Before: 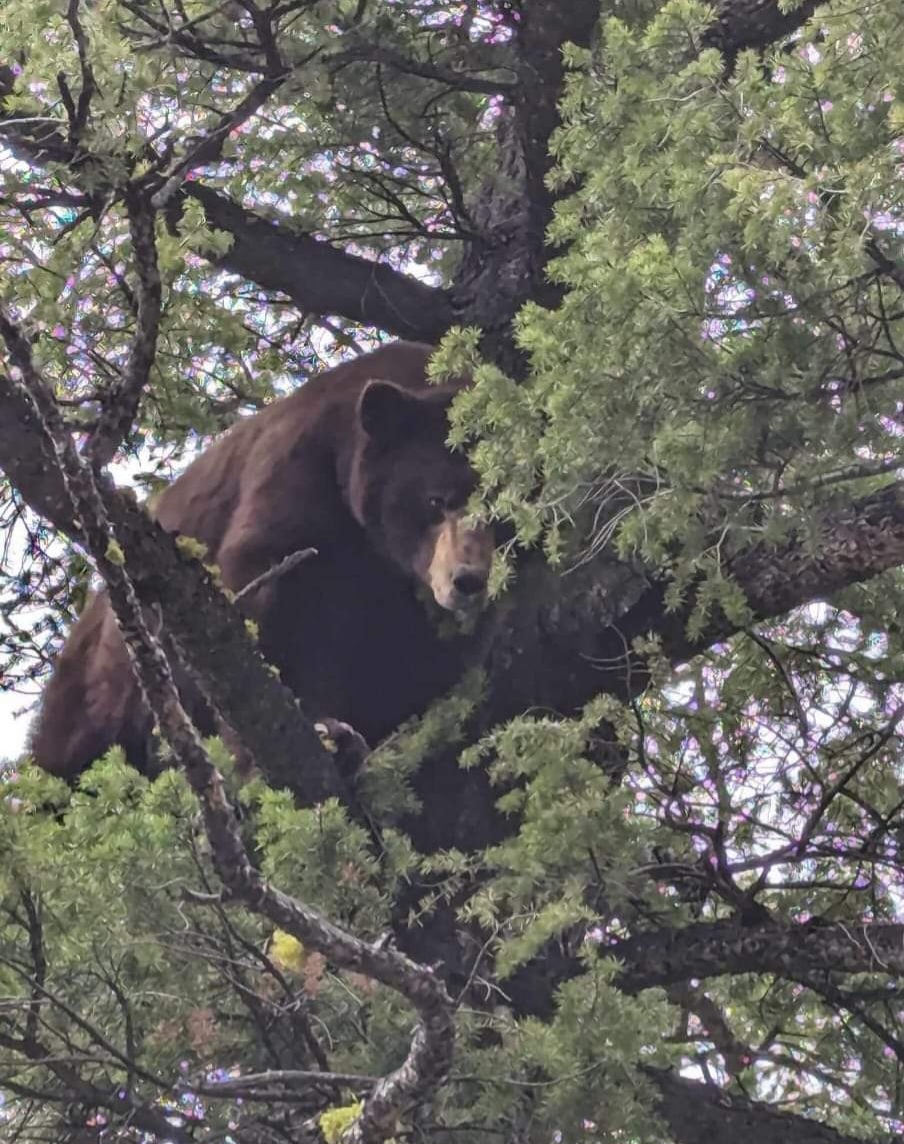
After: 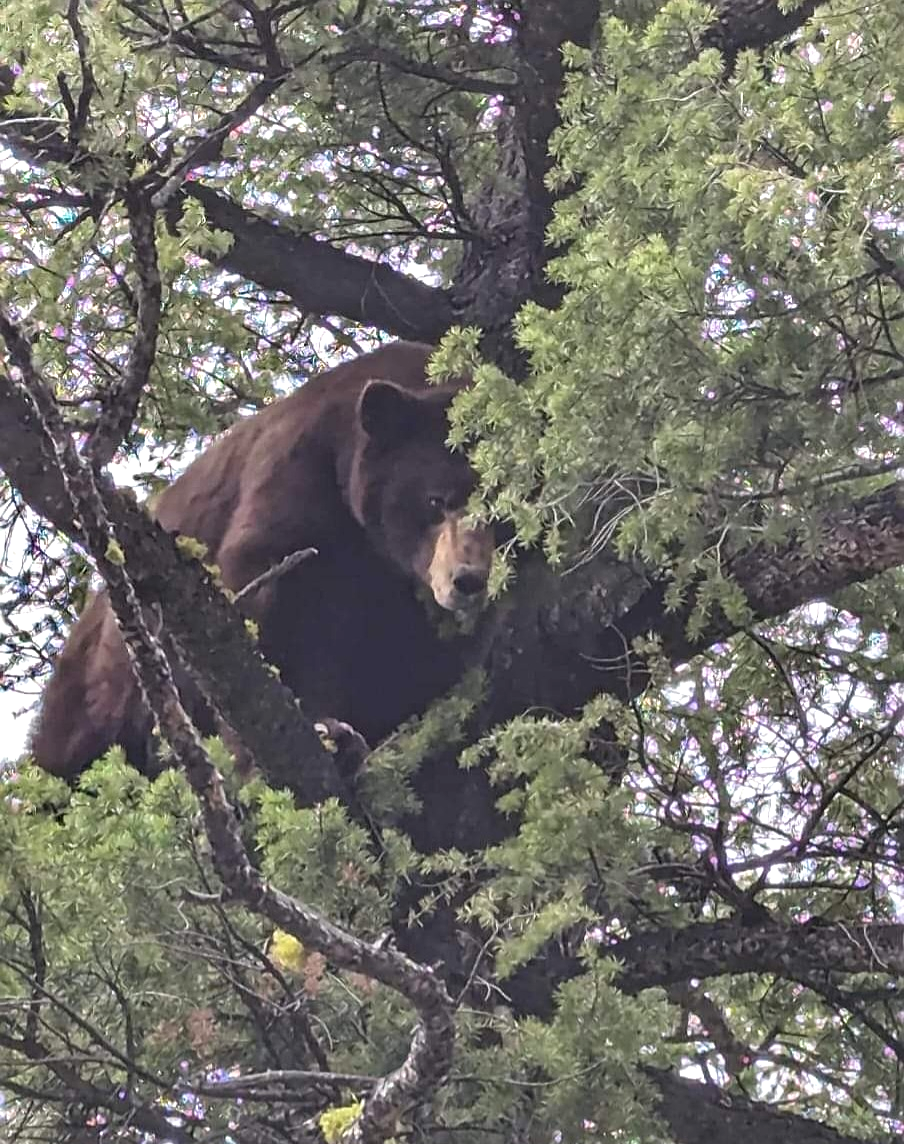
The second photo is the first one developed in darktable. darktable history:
exposure: exposure 0.296 EV, compensate exposure bias true, compensate highlight preservation false
sharpen: on, module defaults
